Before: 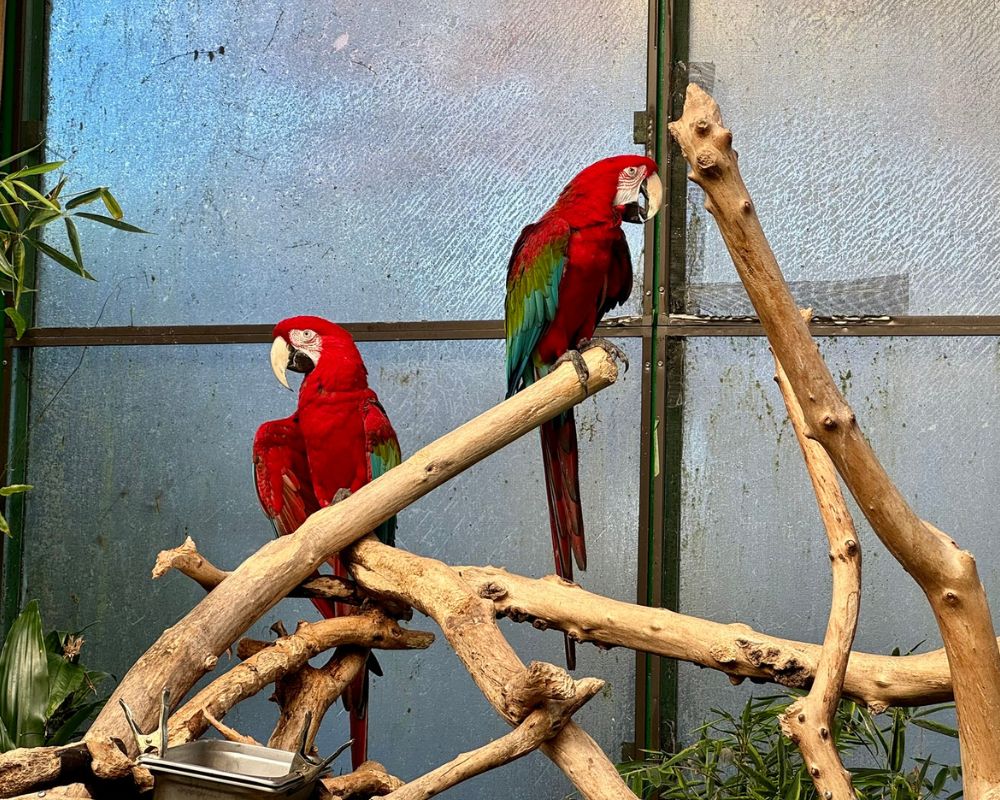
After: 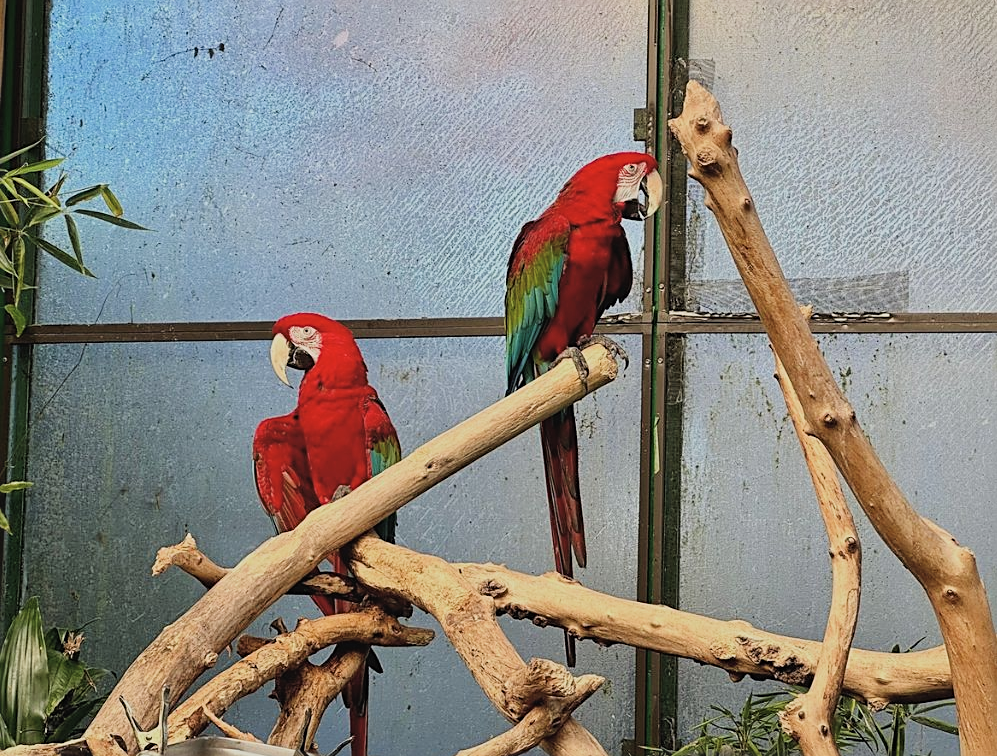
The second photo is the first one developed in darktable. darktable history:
crop: top 0.448%, right 0.264%, bottom 5.045%
color balance: lift [1.007, 1, 1, 1], gamma [1.097, 1, 1, 1]
sharpen: on, module defaults
filmic rgb: black relative exposure -7.65 EV, white relative exposure 4.56 EV, hardness 3.61, color science v6 (2022)
